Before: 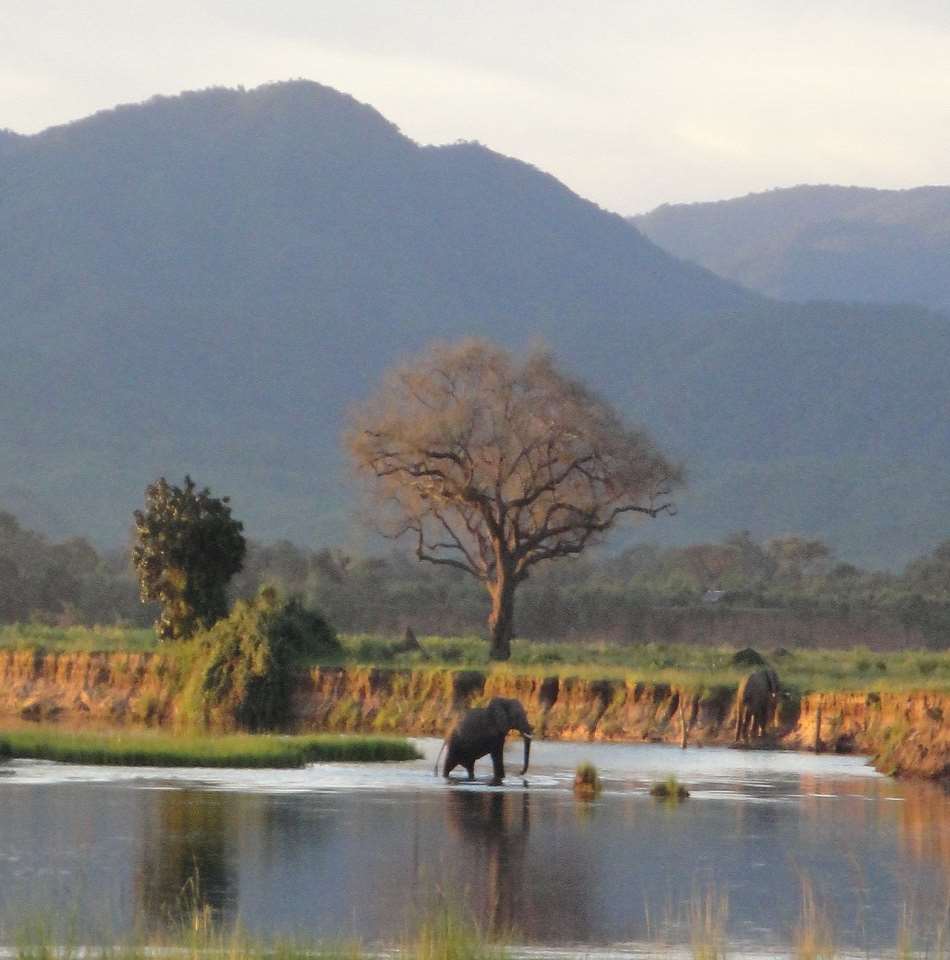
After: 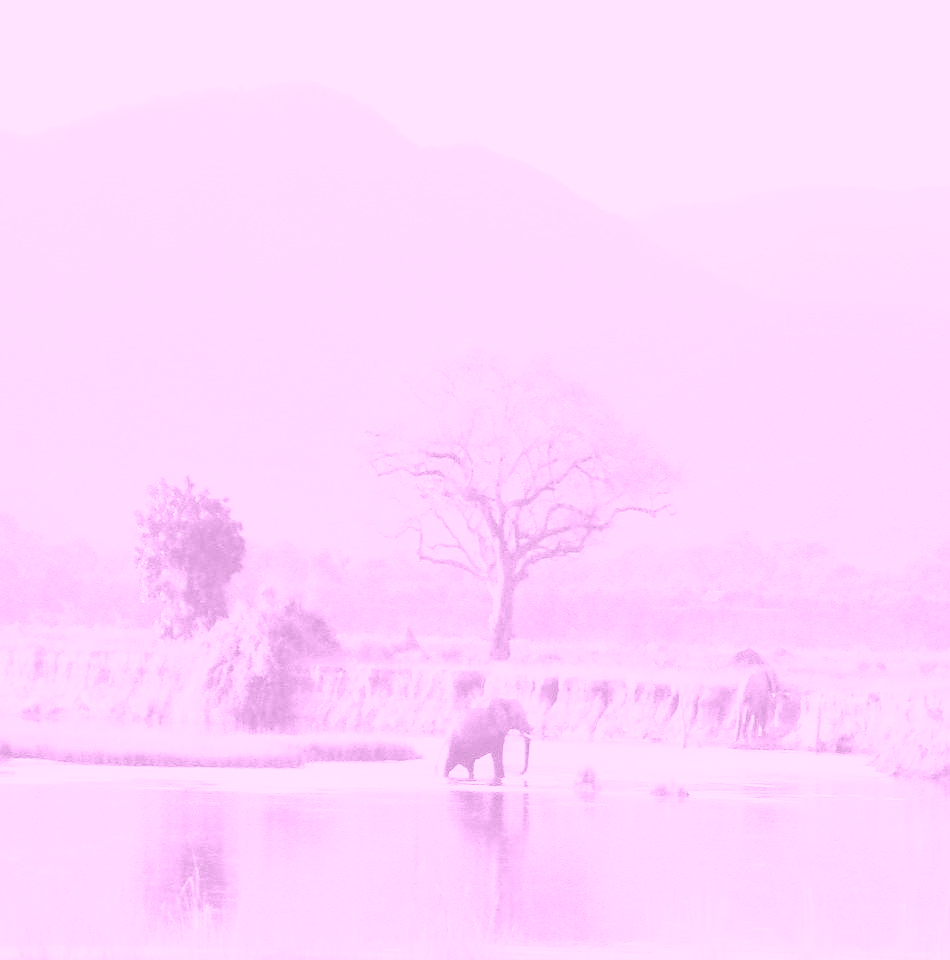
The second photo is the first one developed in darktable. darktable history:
sharpen: radius 1.864, amount 0.398, threshold 1.271
colorize: hue 331.2°, saturation 75%, source mix 30.28%, lightness 70.52%, version 1
color balance rgb: linear chroma grading › global chroma 15%, perceptual saturation grading › global saturation 30%
sigmoid: contrast 1.6, skew -0.2, preserve hue 0%, red attenuation 0.1, red rotation 0.035, green attenuation 0.1, green rotation -0.017, blue attenuation 0.15, blue rotation -0.052, base primaries Rec2020
exposure: black level correction 0, exposure 1.975 EV, compensate exposure bias true, compensate highlight preservation false
